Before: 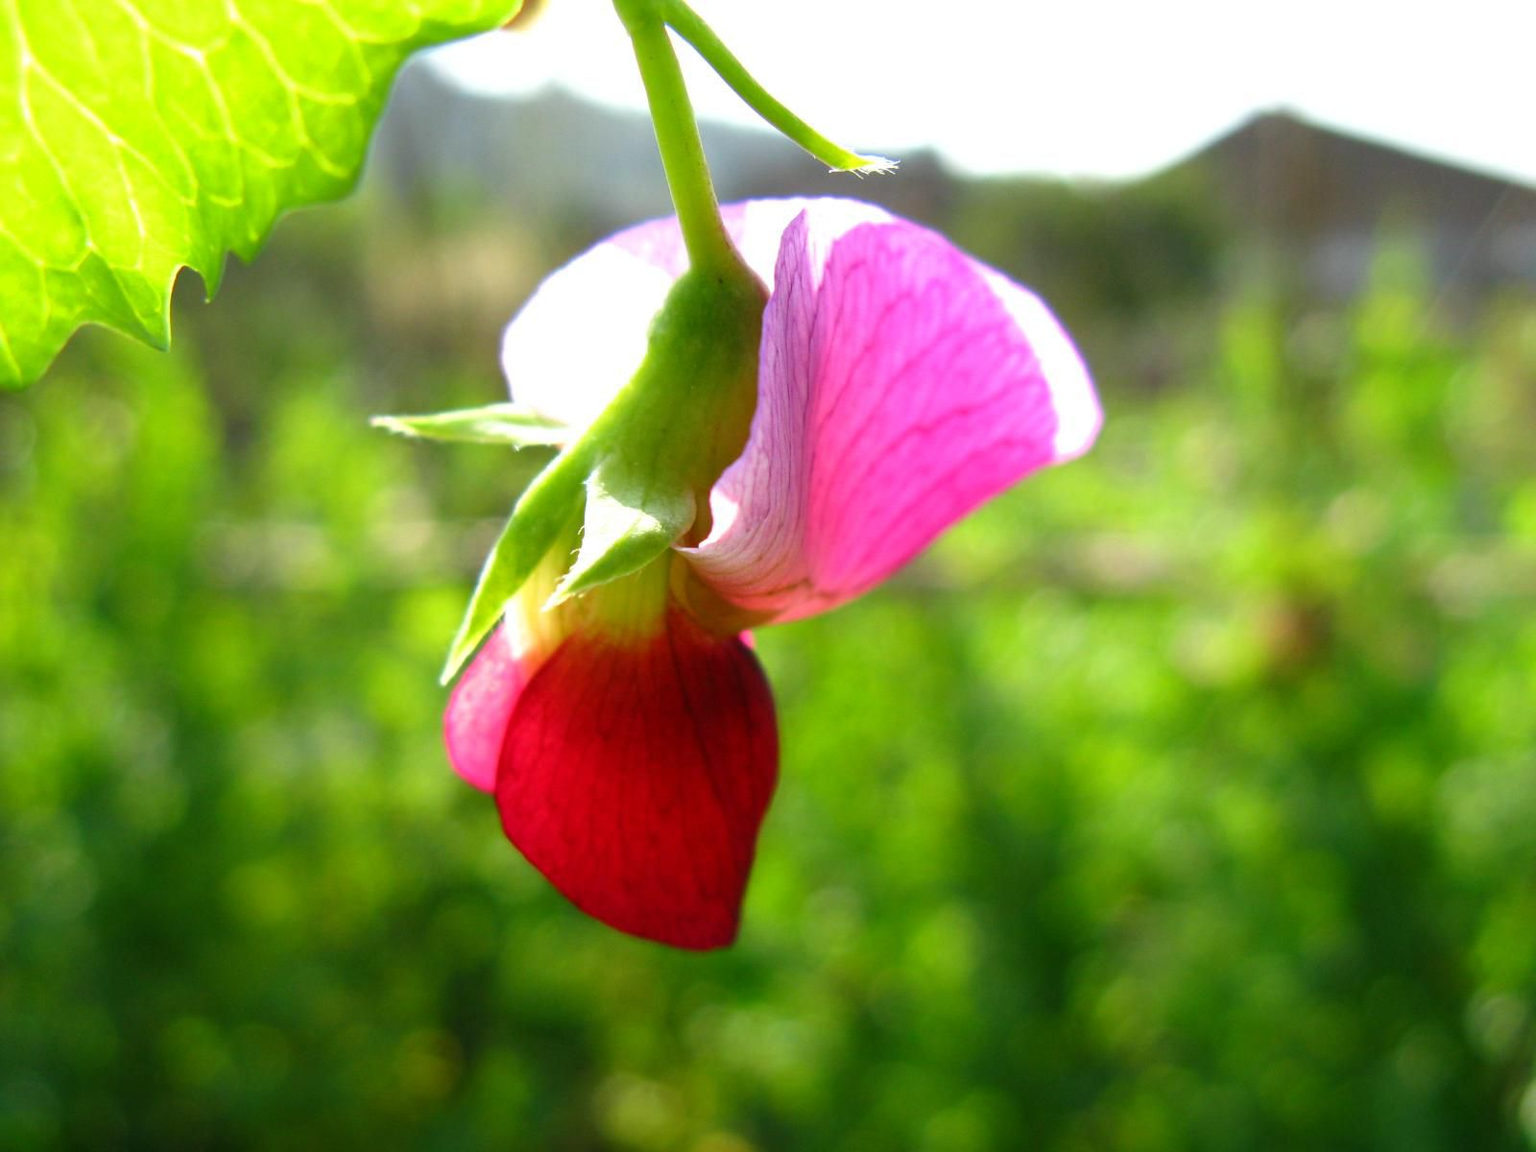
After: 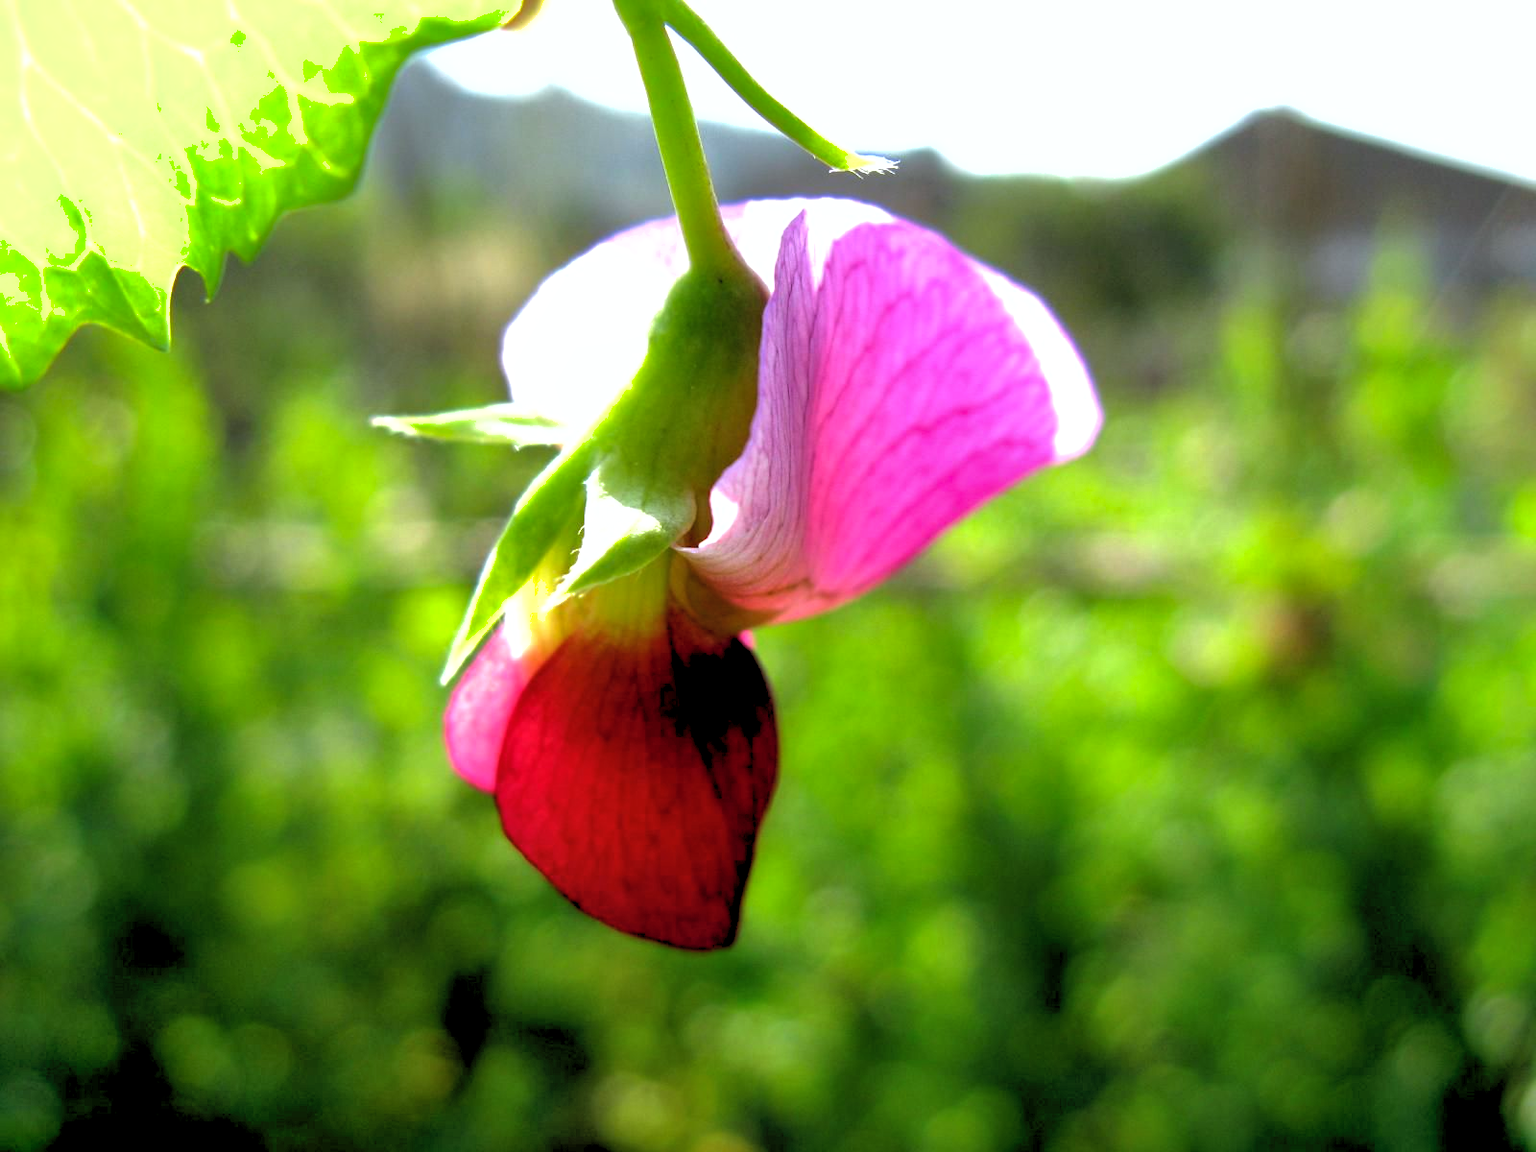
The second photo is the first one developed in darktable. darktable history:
shadows and highlights: on, module defaults
exposure: exposure 0.2 EV, compensate highlight preservation false
rgb levels: levels [[0.034, 0.472, 0.904], [0, 0.5, 1], [0, 0.5, 1]]
white balance: red 0.976, blue 1.04
tone equalizer: on, module defaults
